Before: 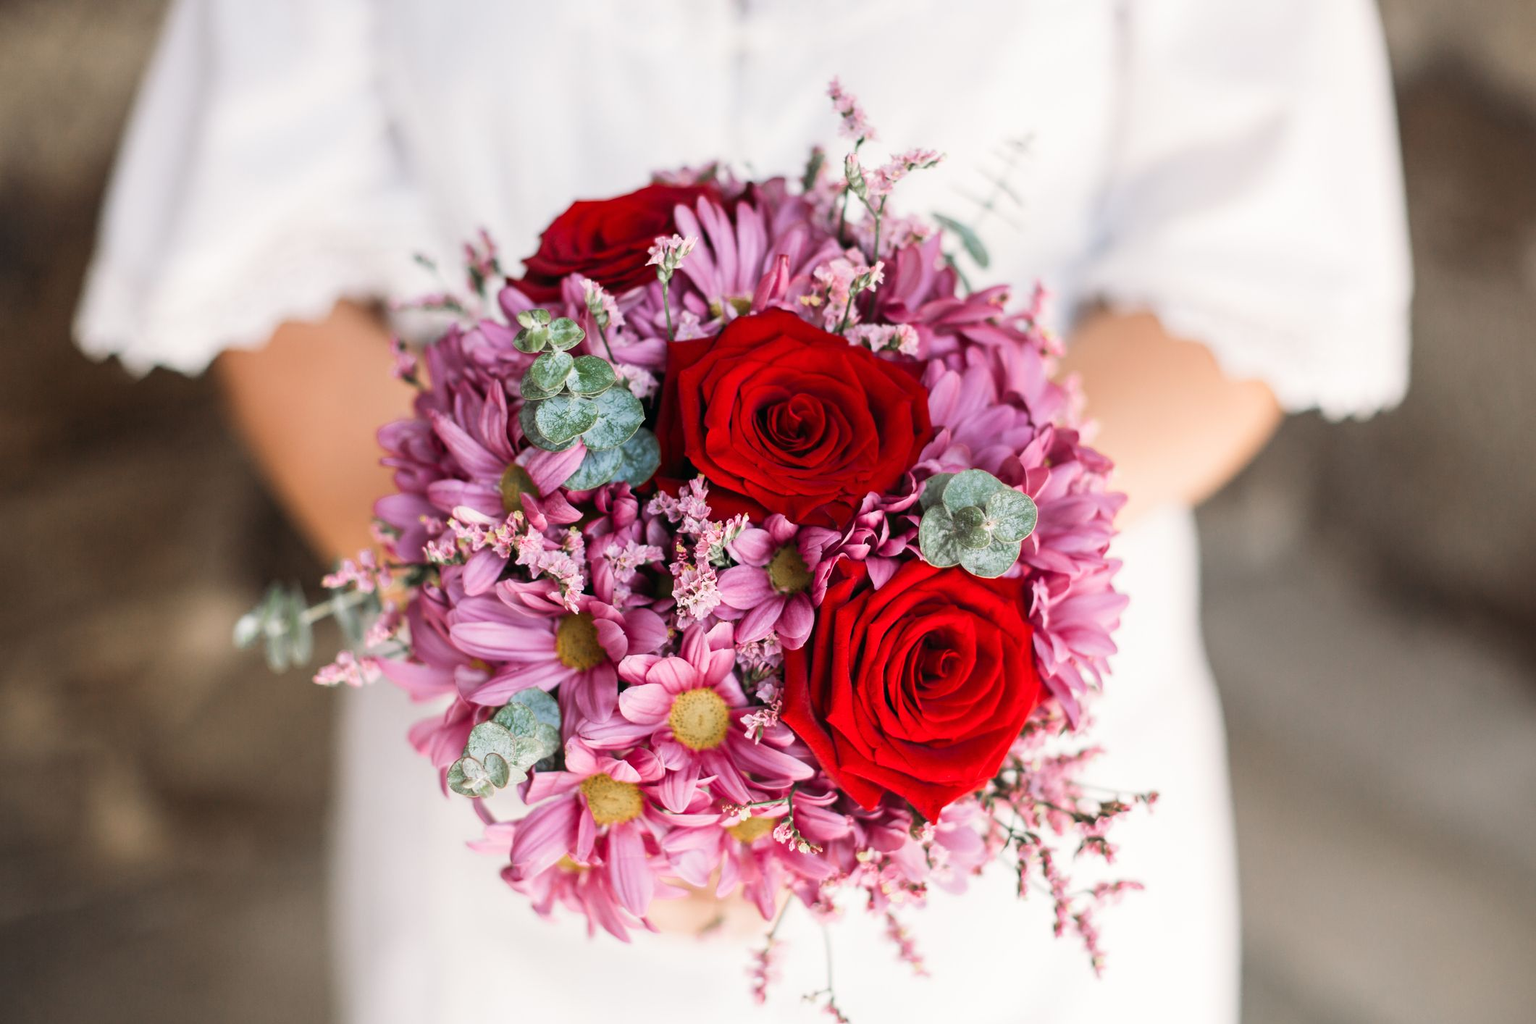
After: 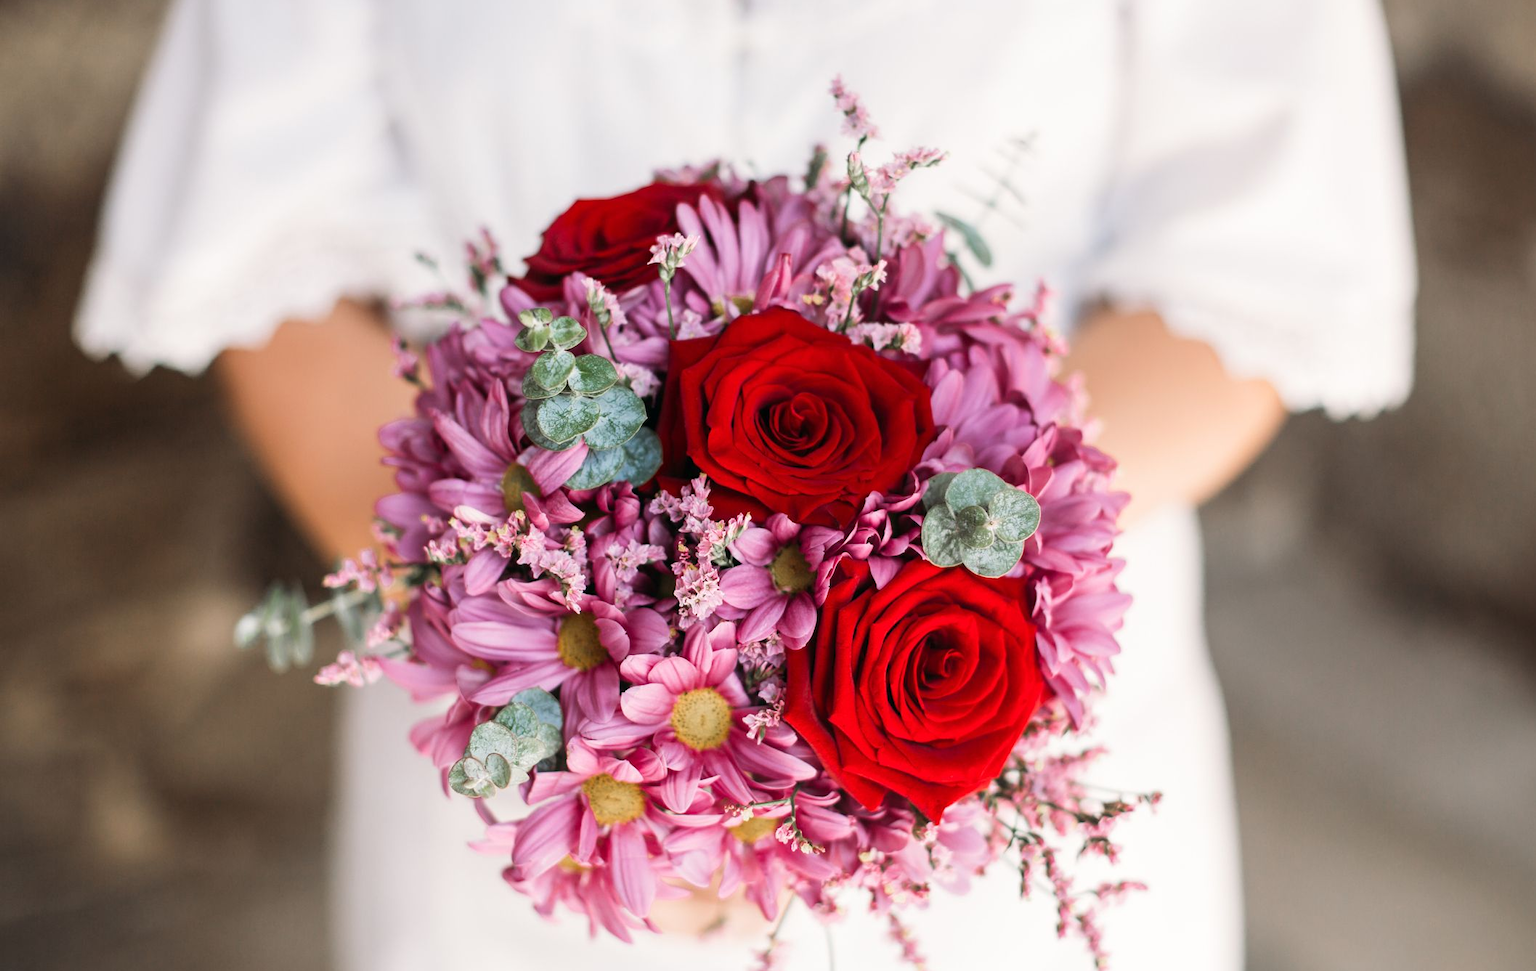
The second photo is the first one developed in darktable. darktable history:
crop: top 0.277%, right 0.263%, bottom 5.057%
